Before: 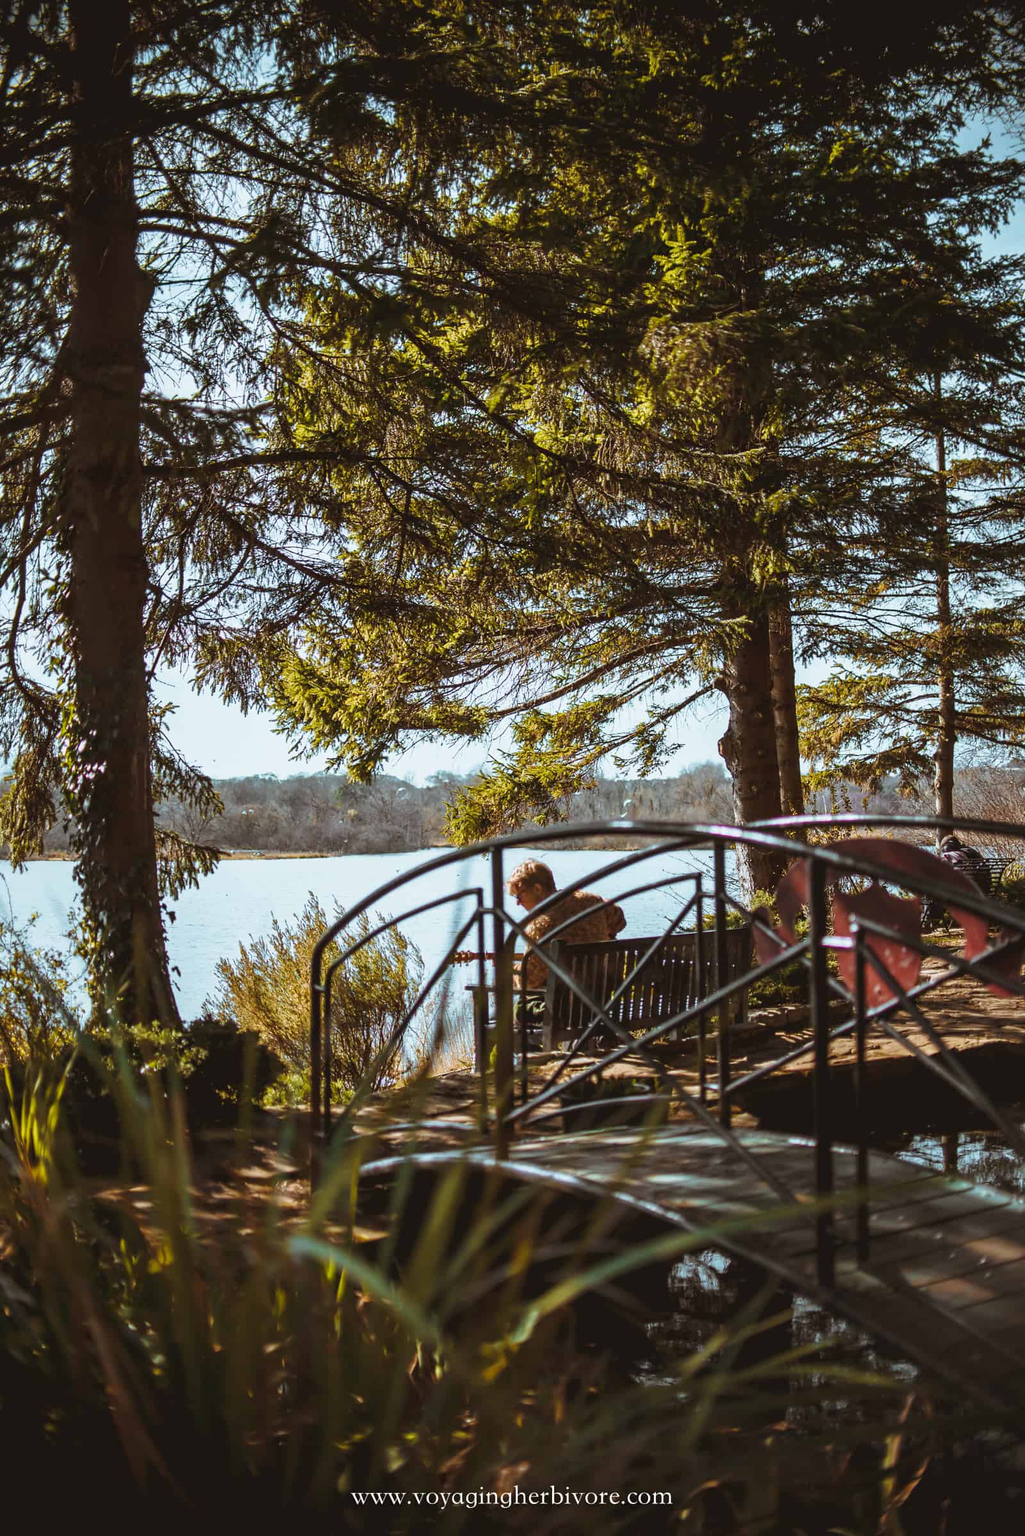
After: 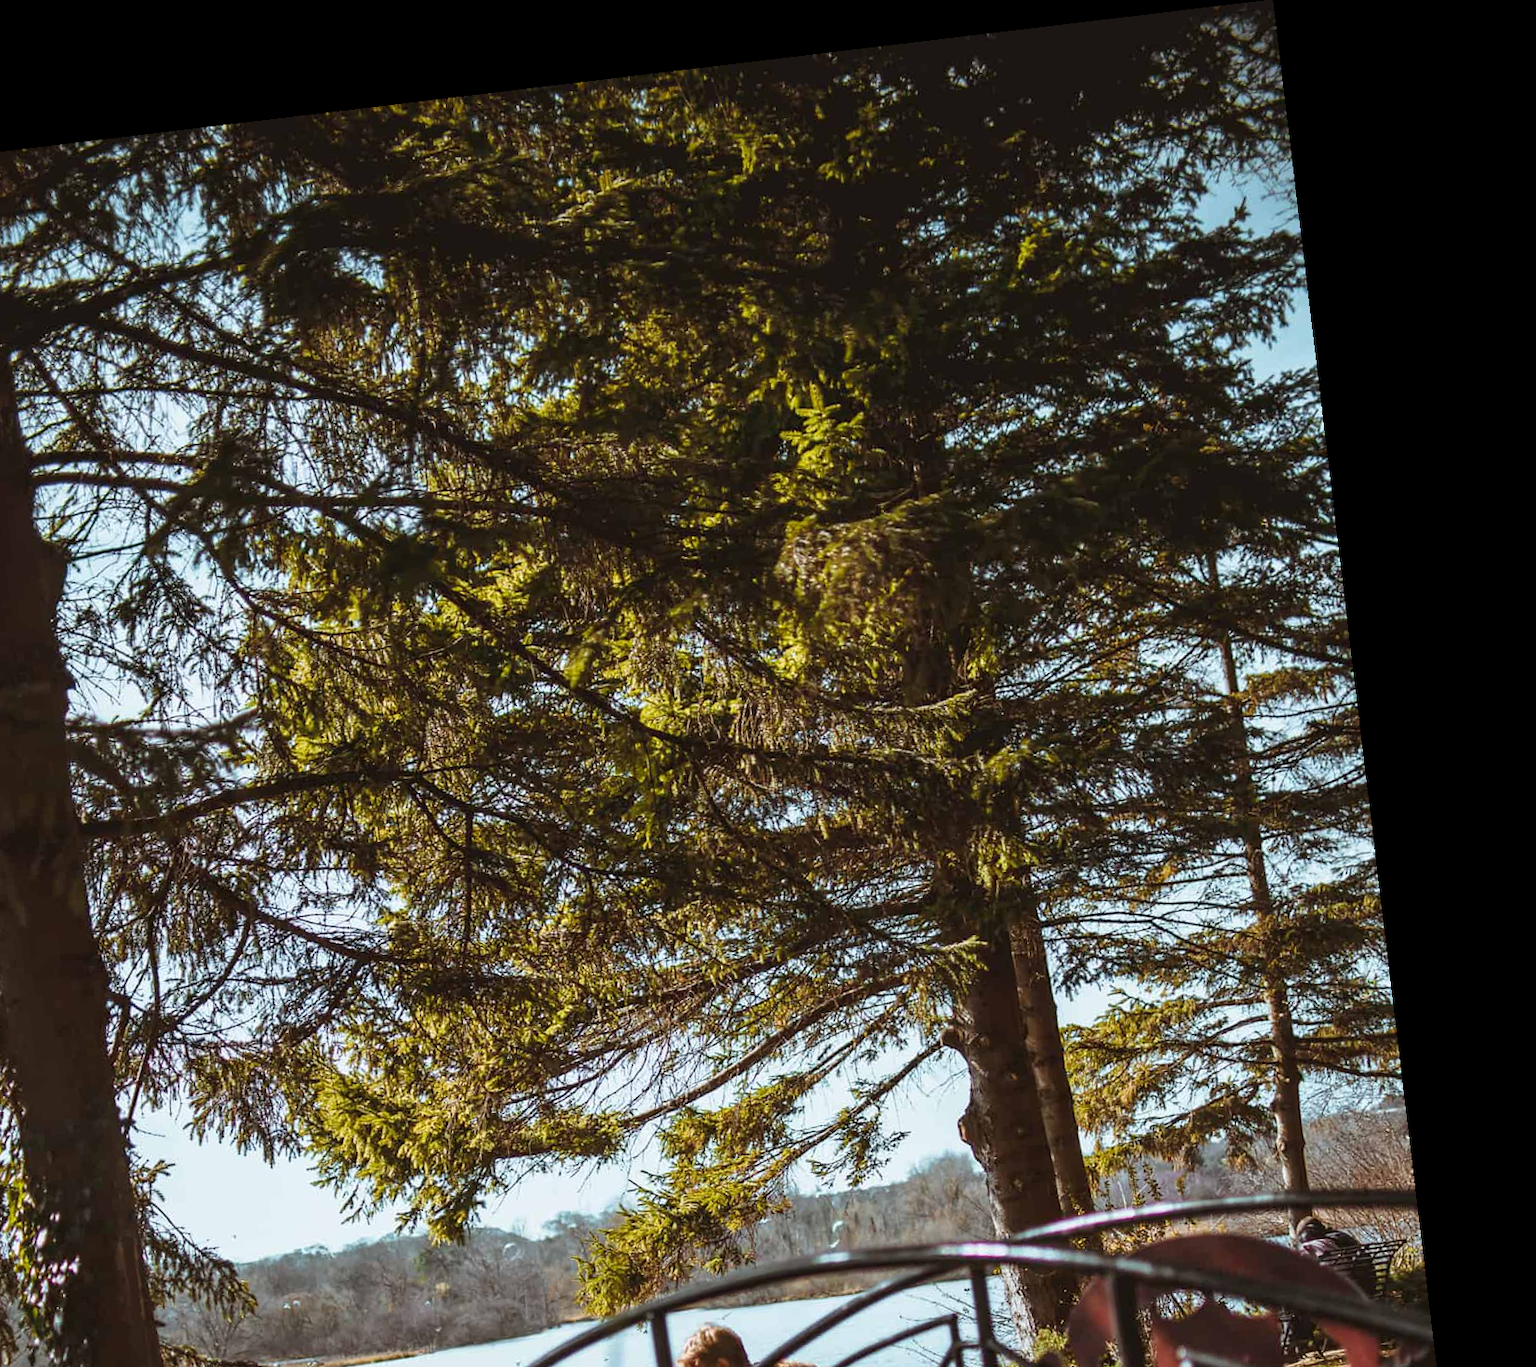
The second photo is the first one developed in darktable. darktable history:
crop and rotate: left 11.812%, bottom 42.776%
exposure: compensate highlight preservation false
rotate and perspective: rotation -6.83°, automatic cropping off
